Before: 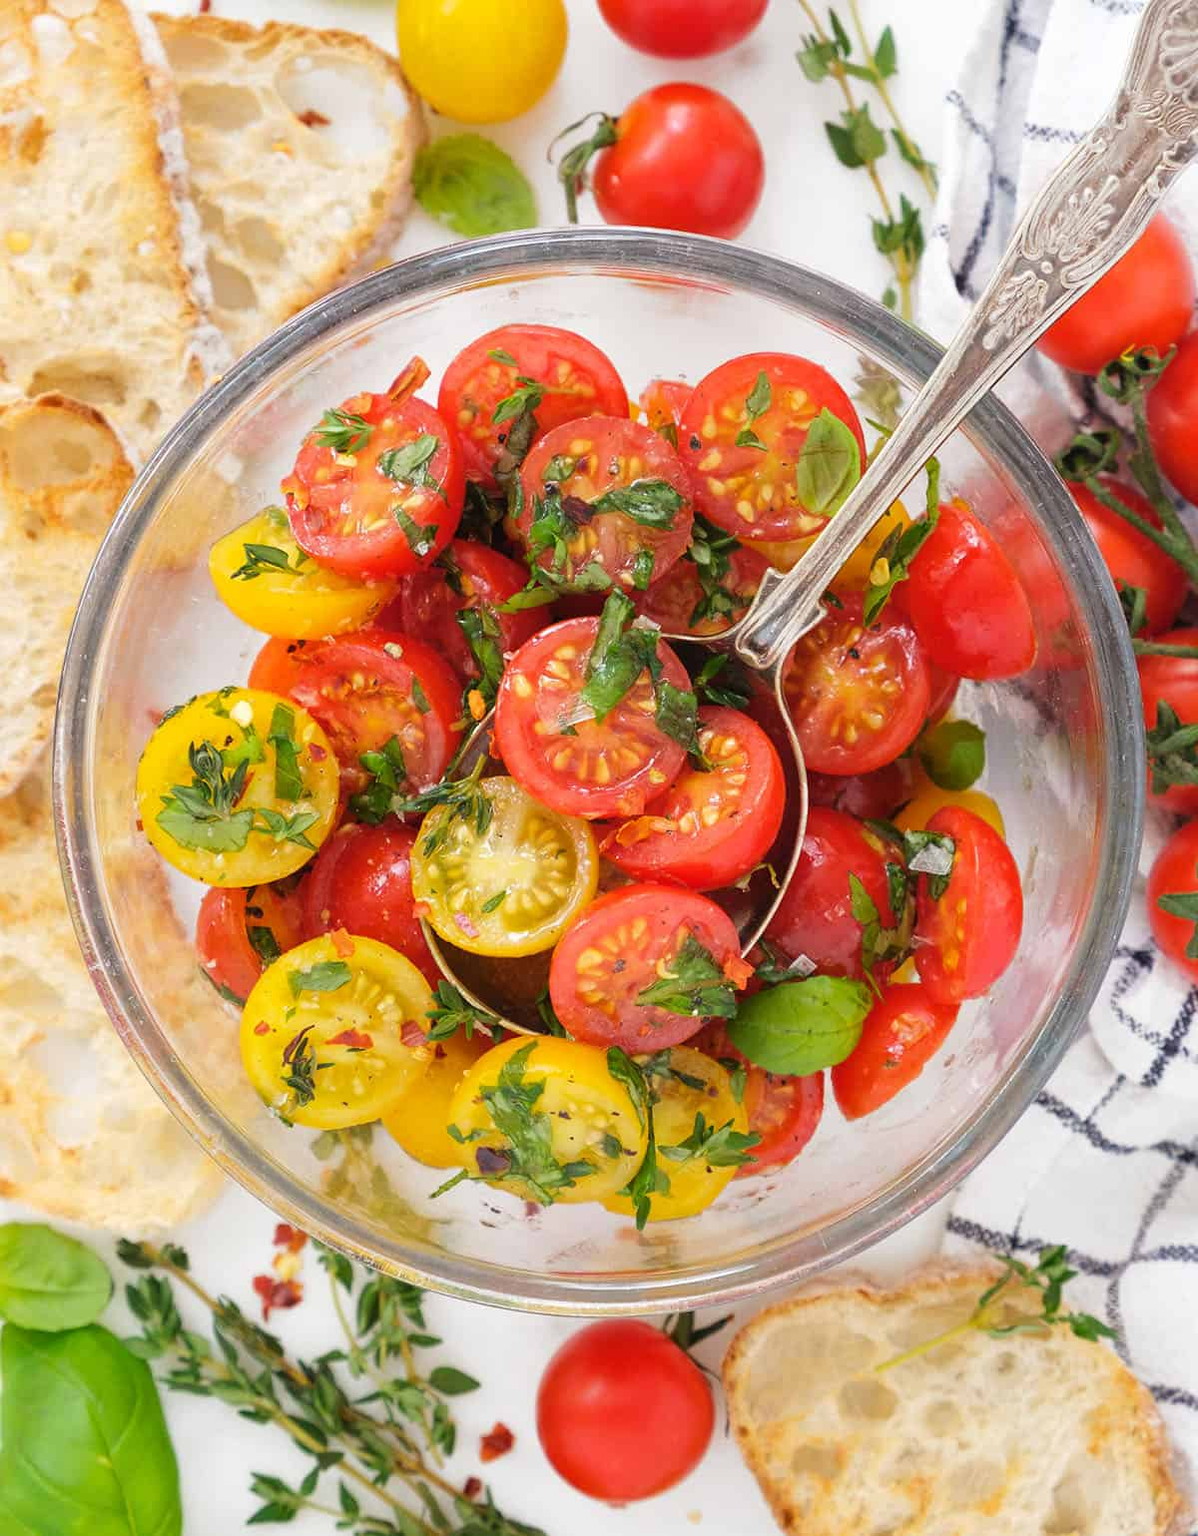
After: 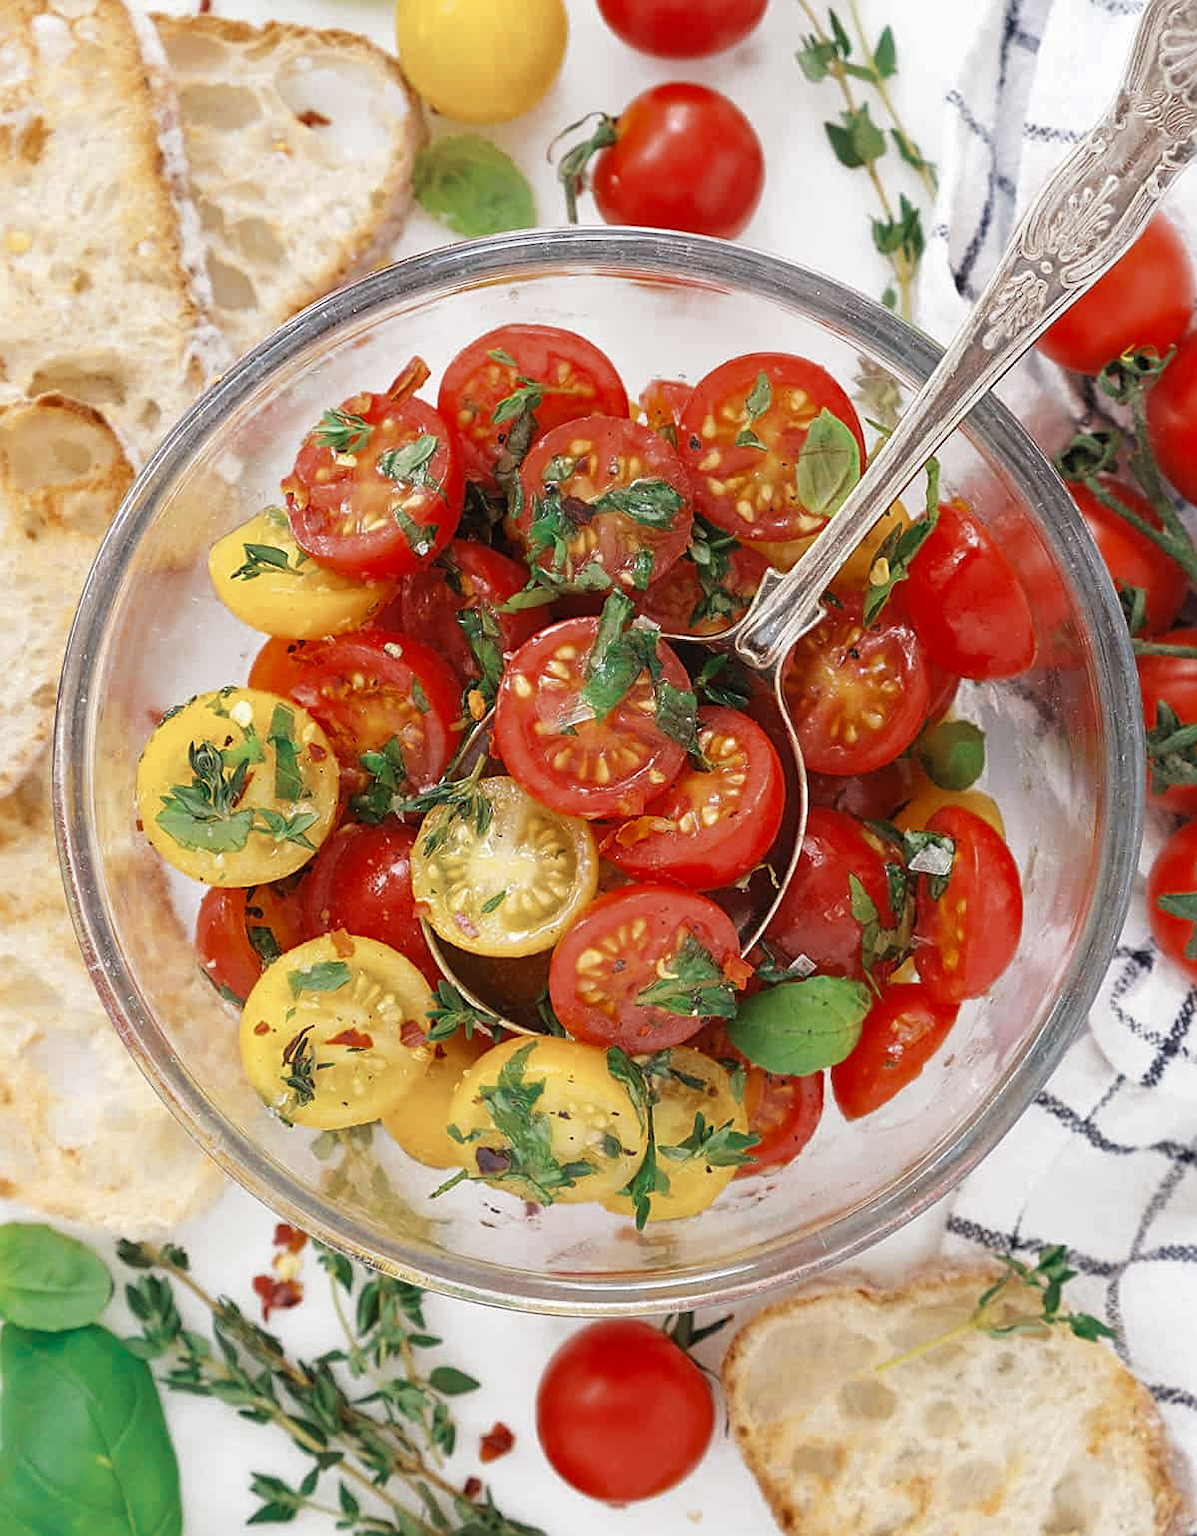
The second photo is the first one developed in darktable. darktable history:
color zones: curves: ch0 [(0, 0.5) (0.125, 0.4) (0.25, 0.5) (0.375, 0.4) (0.5, 0.4) (0.625, 0.35) (0.75, 0.35) (0.875, 0.5)]; ch1 [(0, 0.35) (0.125, 0.45) (0.25, 0.35) (0.375, 0.35) (0.5, 0.35) (0.625, 0.35) (0.75, 0.45) (0.875, 0.35)]; ch2 [(0, 0.6) (0.125, 0.5) (0.25, 0.5) (0.375, 0.6) (0.5, 0.6) (0.625, 0.5) (0.75, 0.5) (0.875, 0.5)]
sharpen: on, module defaults
